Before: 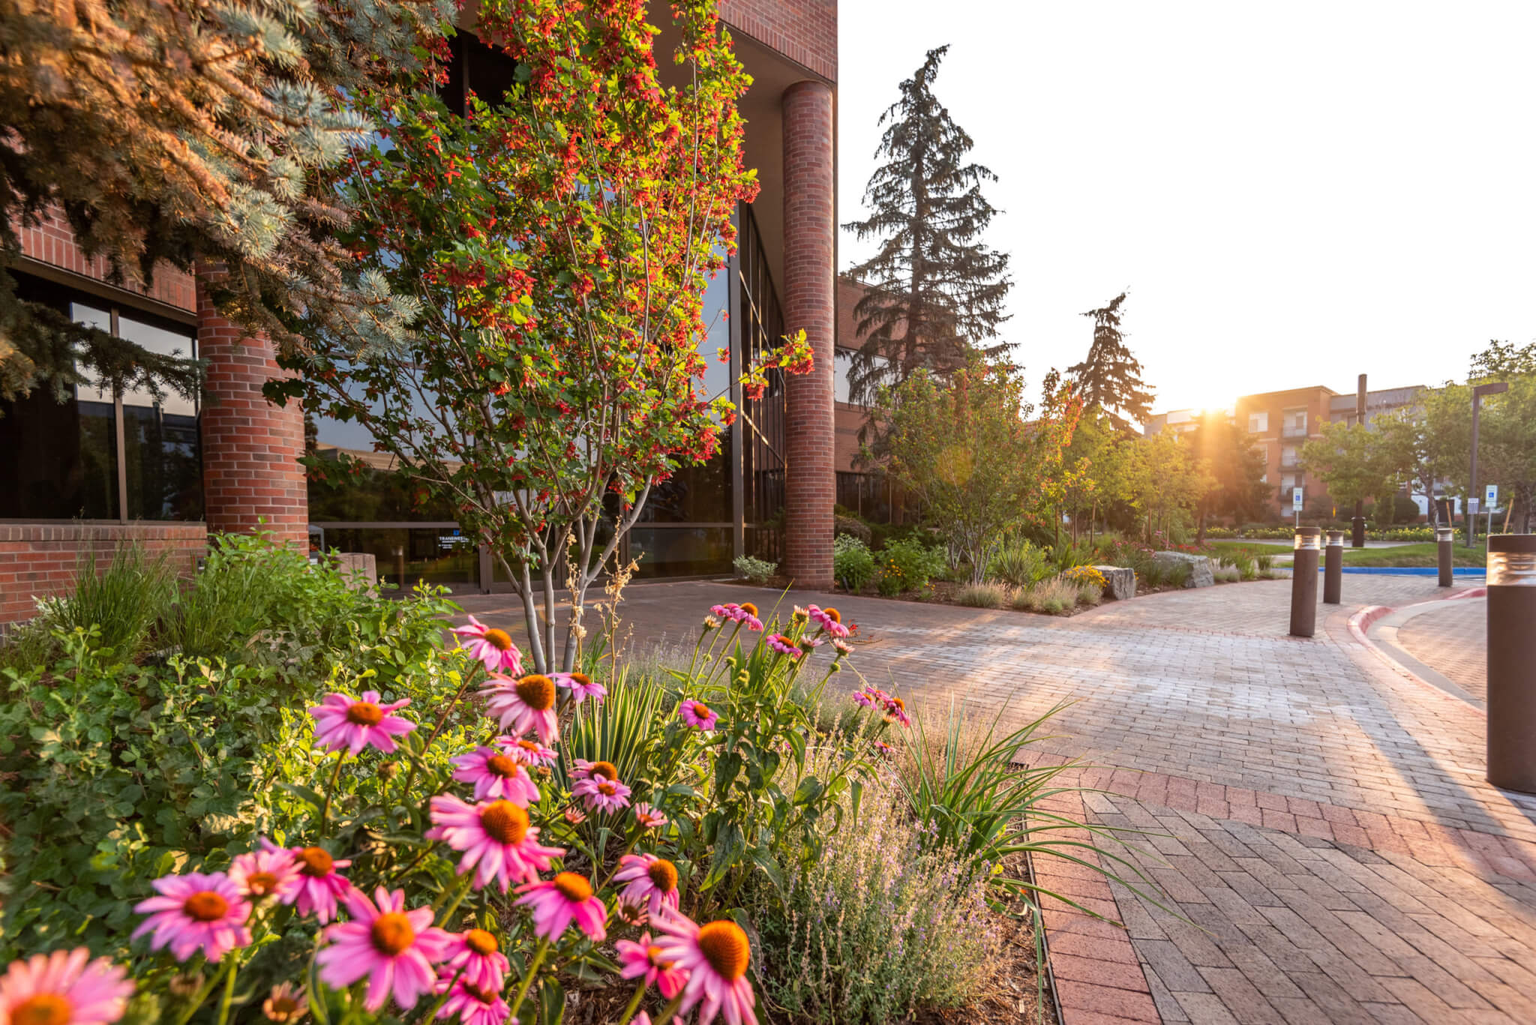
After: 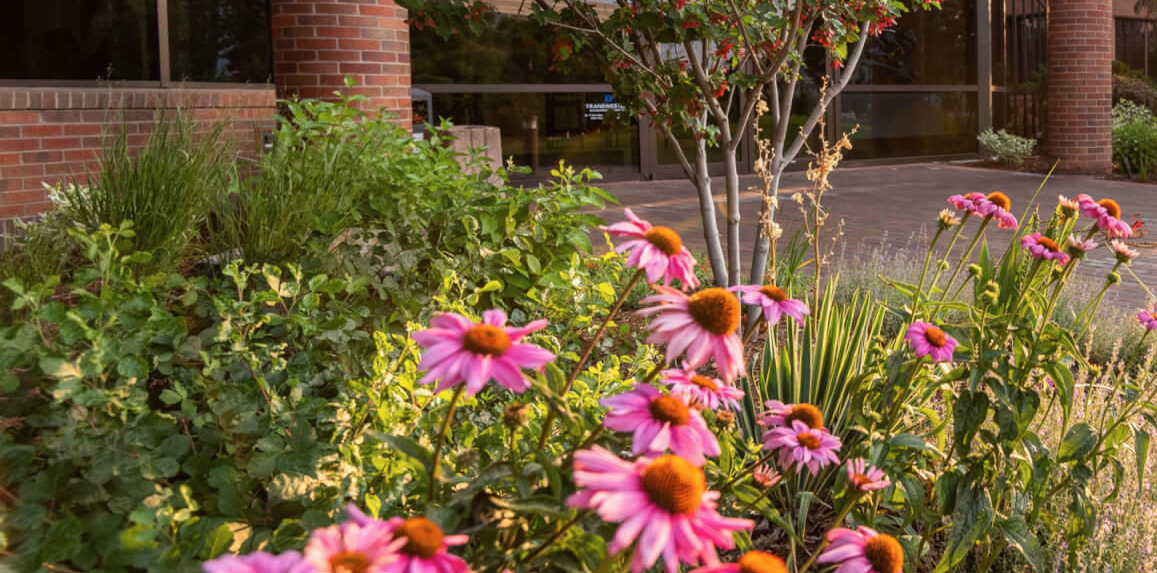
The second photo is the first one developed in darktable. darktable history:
crop: top 44.78%, right 43.496%, bottom 13.243%
contrast brightness saturation: saturation -0.057
